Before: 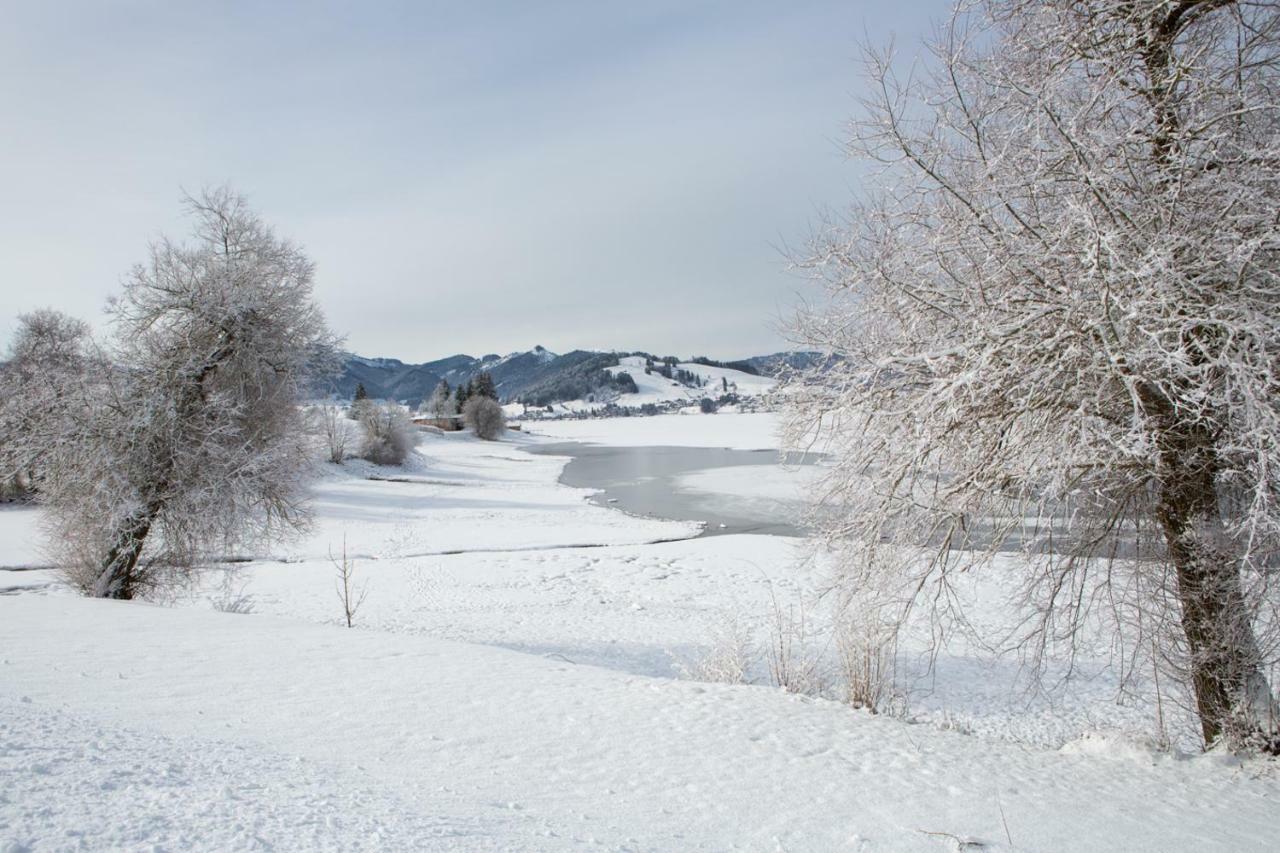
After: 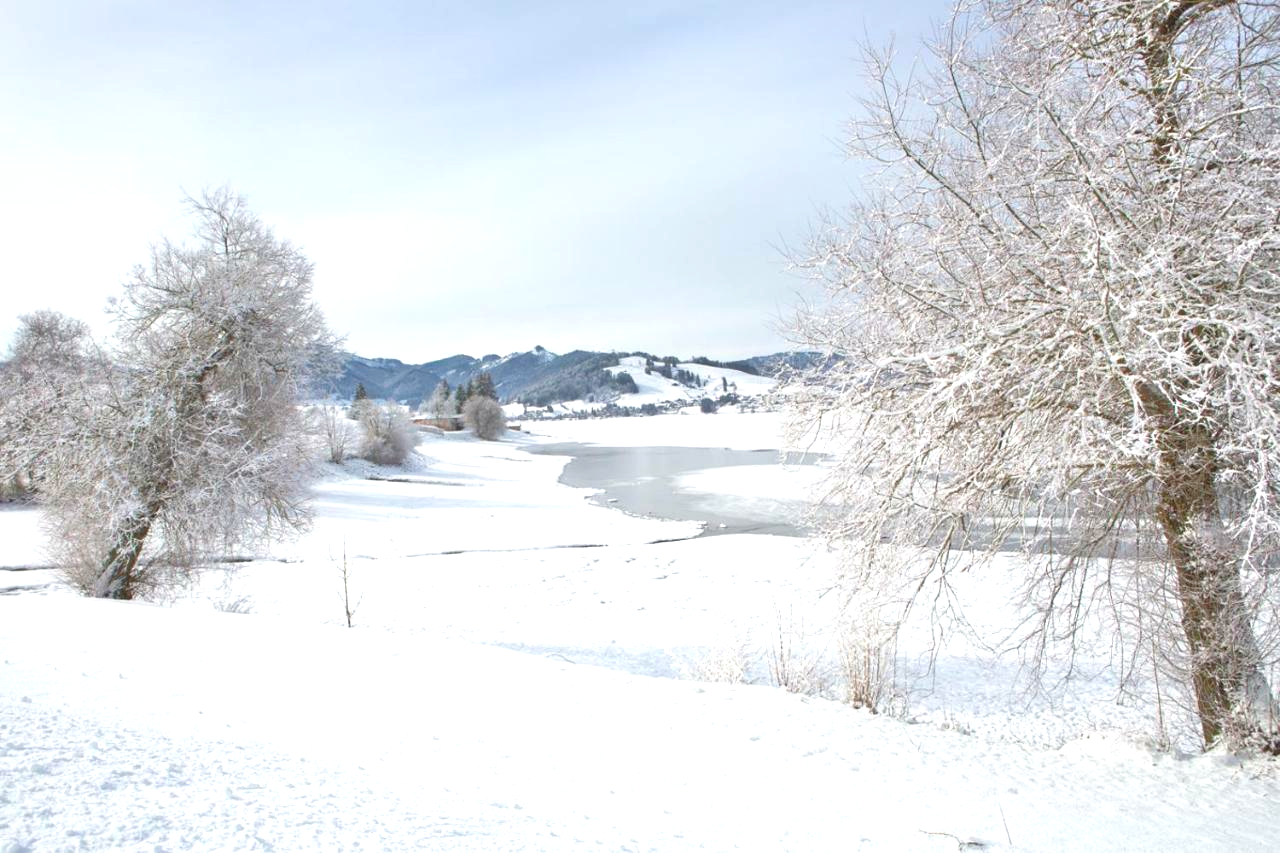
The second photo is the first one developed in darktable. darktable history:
exposure: black level correction -0.002, exposure 0.708 EV, compensate exposure bias true, compensate highlight preservation false
tone equalizer: -8 EV 2 EV, -7 EV 2 EV, -6 EV 2 EV, -5 EV 2 EV, -4 EV 2 EV, -3 EV 1.5 EV, -2 EV 1 EV, -1 EV 0.5 EV
